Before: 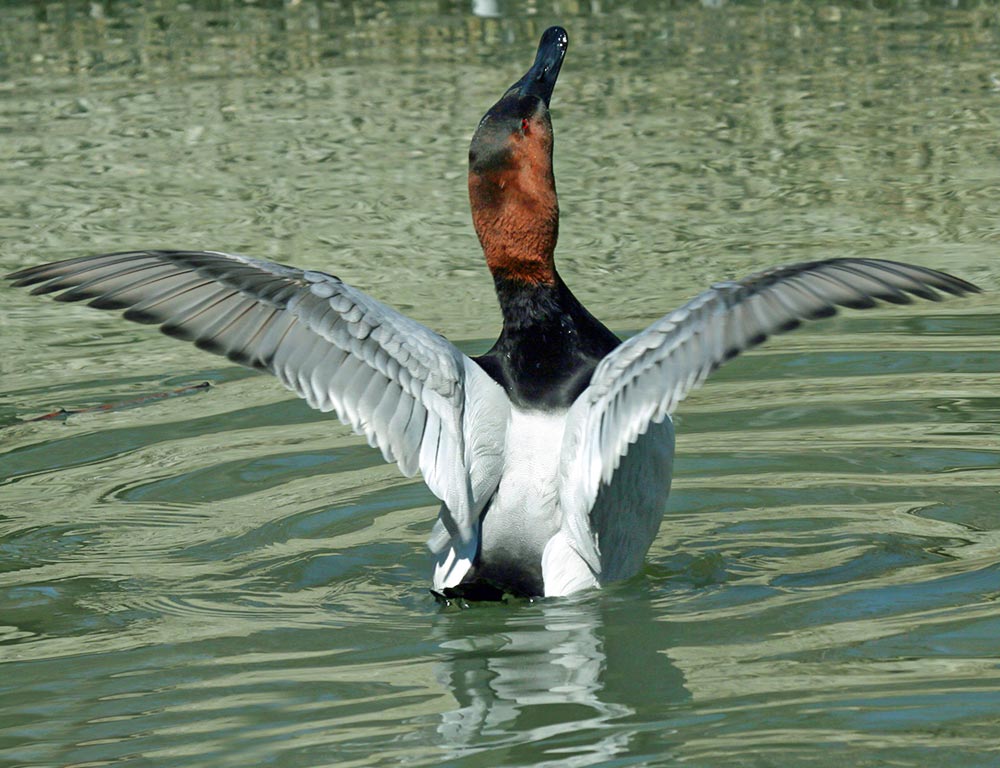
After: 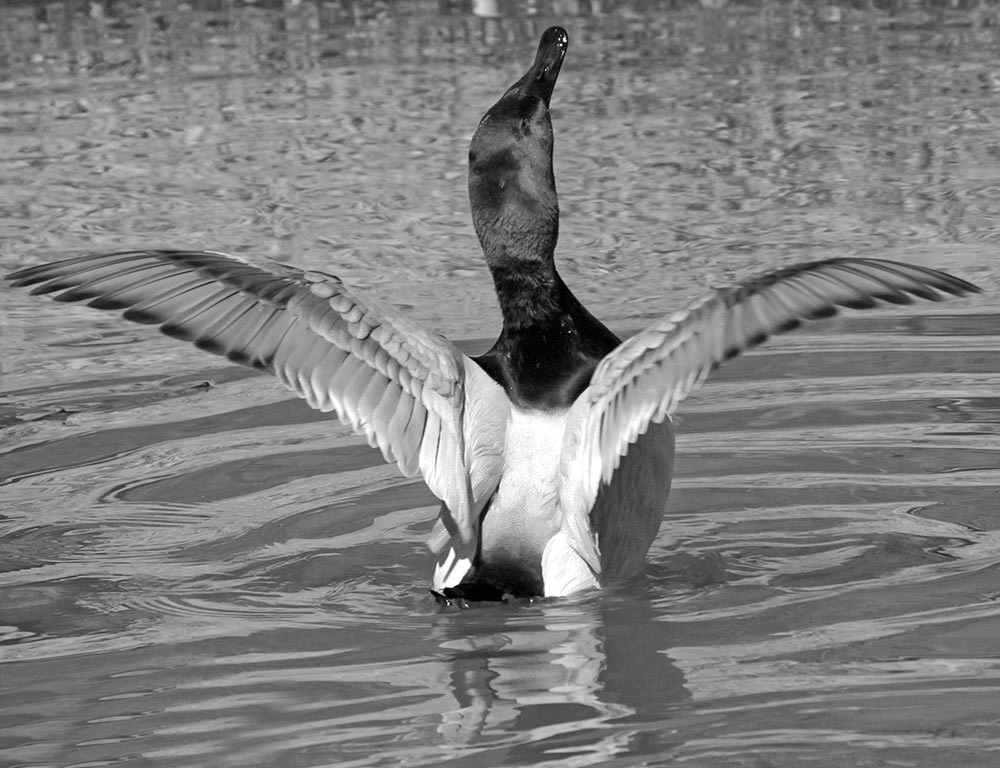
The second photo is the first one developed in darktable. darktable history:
contrast brightness saturation: saturation -0.991
shadows and highlights: shadows 9.27, white point adjustment 0.877, highlights -39.55
